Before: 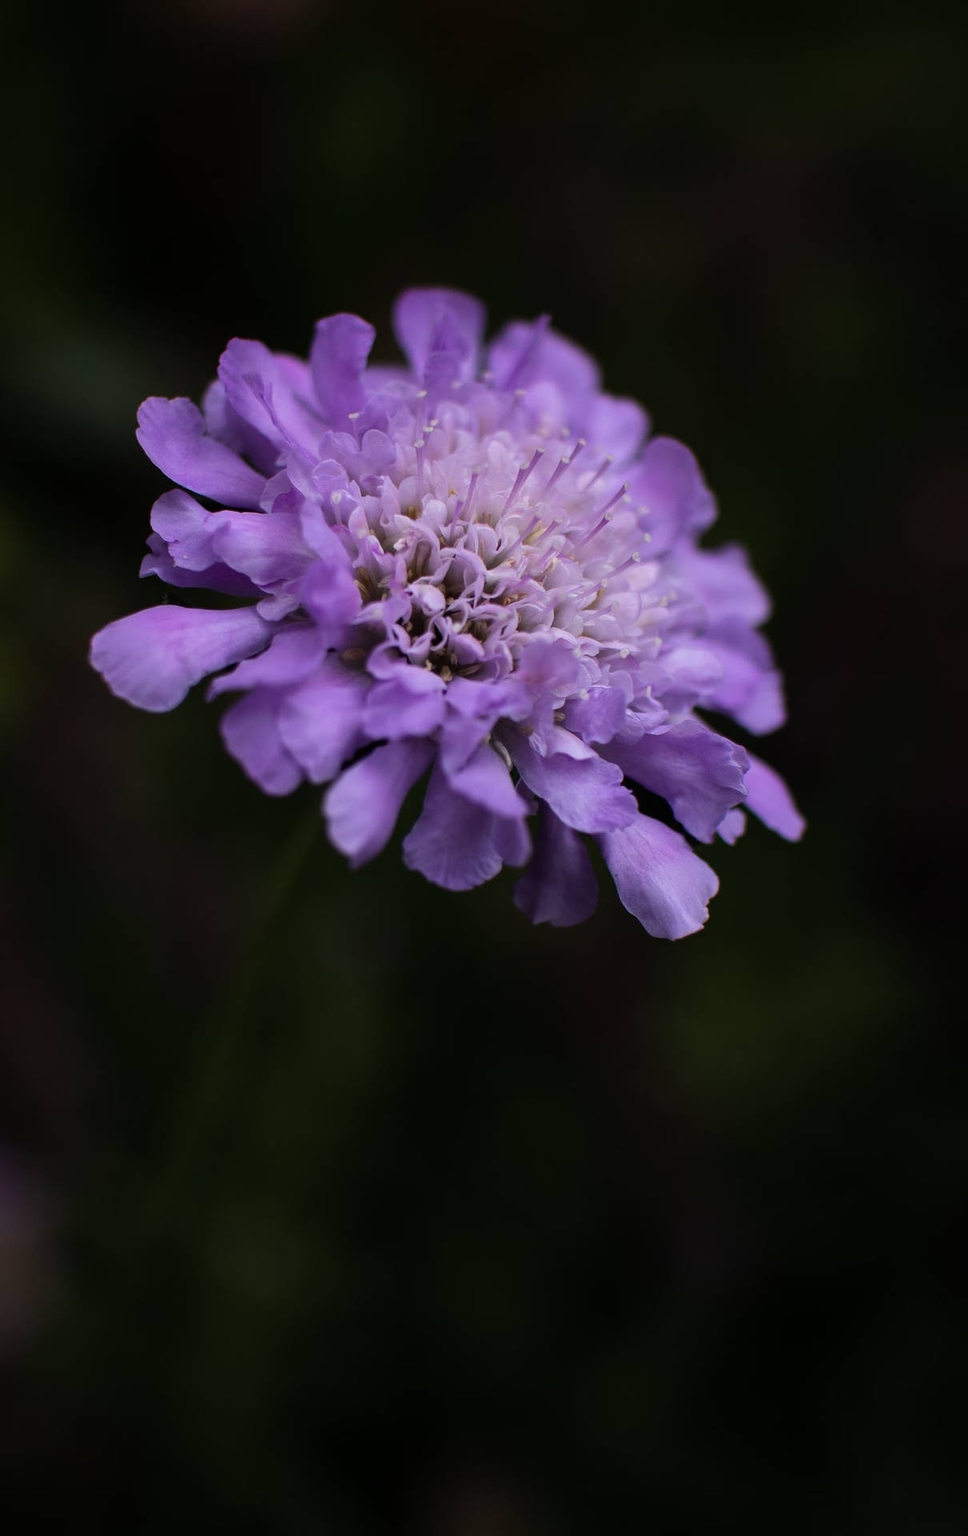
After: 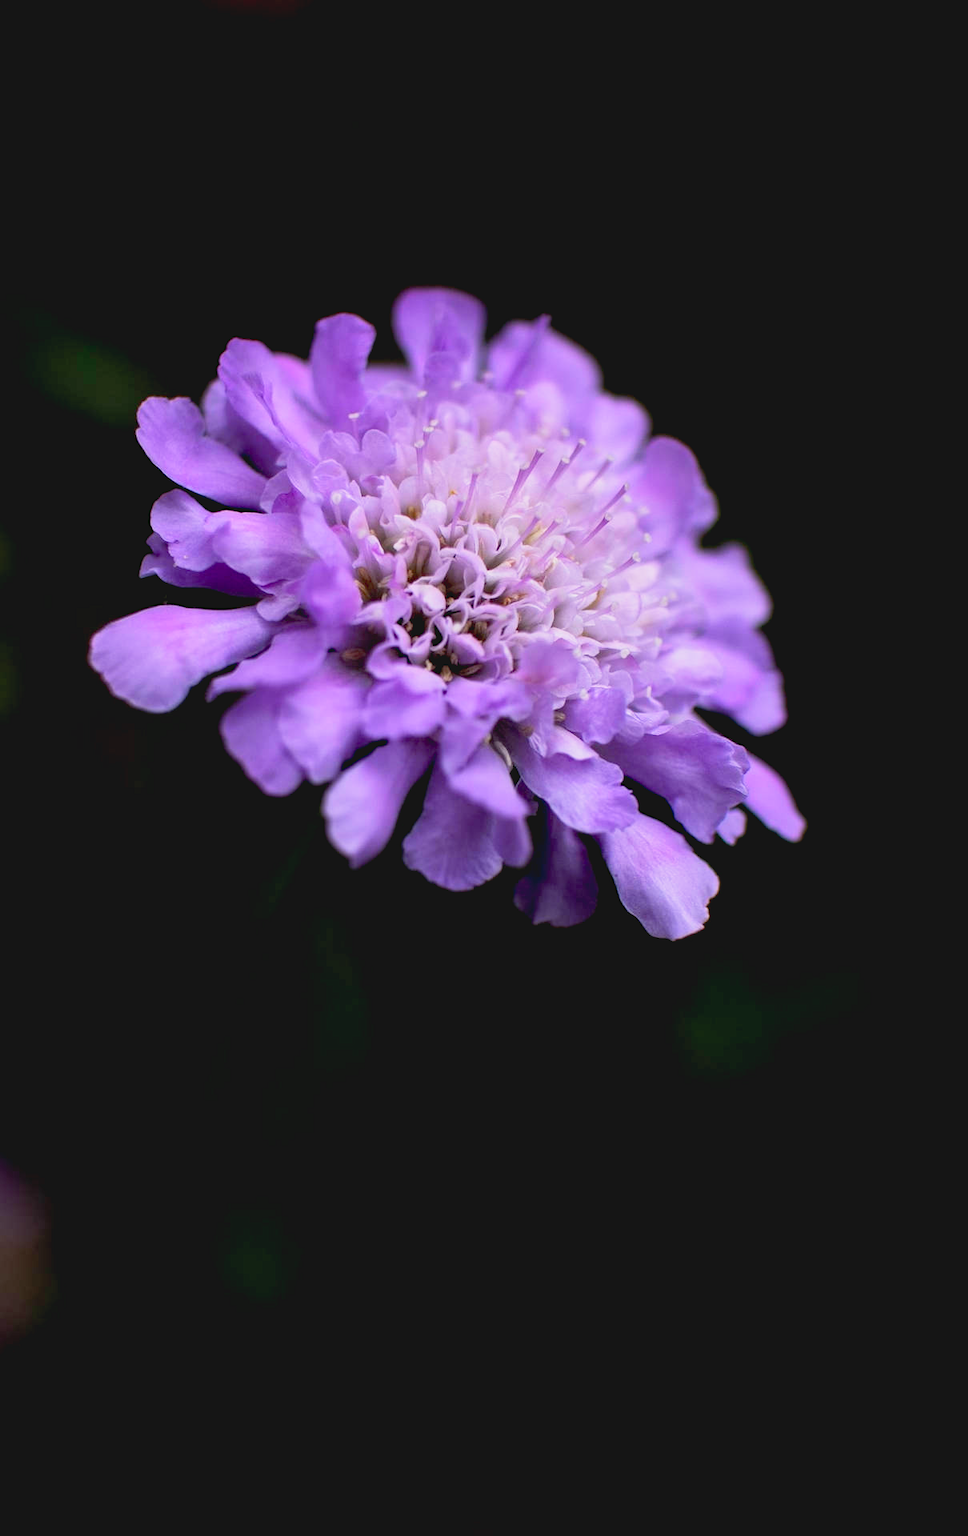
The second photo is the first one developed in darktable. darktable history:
contrast brightness saturation: contrast -0.1, brightness 0.05, saturation 0.08
base curve: curves: ch0 [(0, 0) (0.579, 0.807) (1, 1)], preserve colors none
exposure: black level correction 0.009, exposure 0.119 EV, compensate highlight preservation false
